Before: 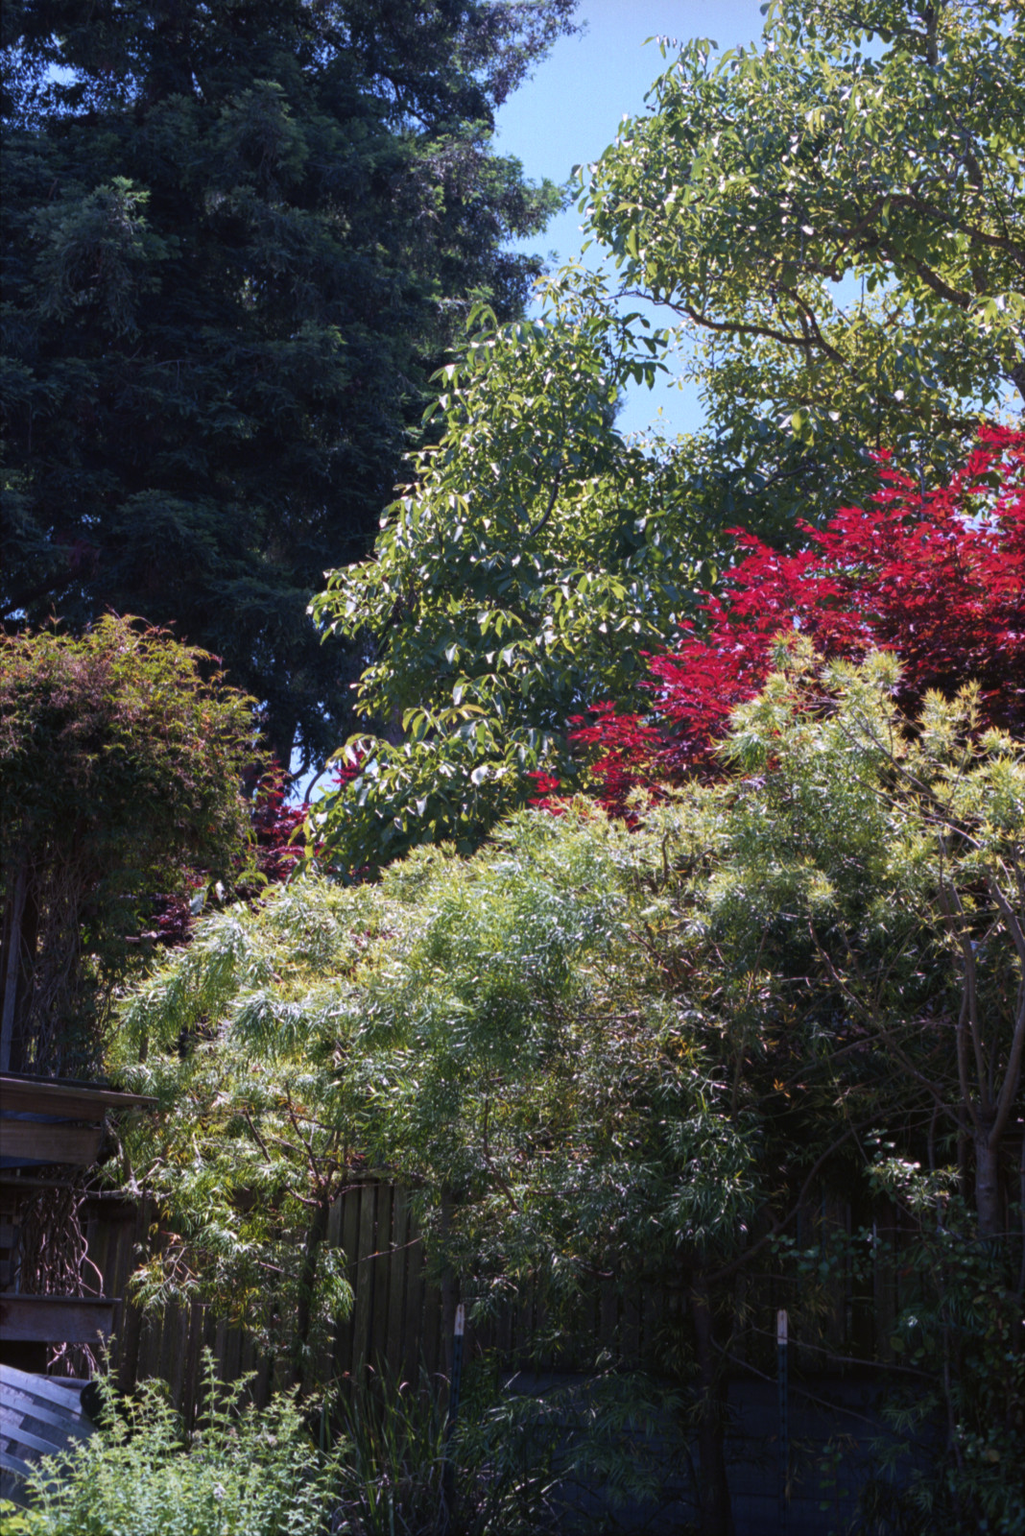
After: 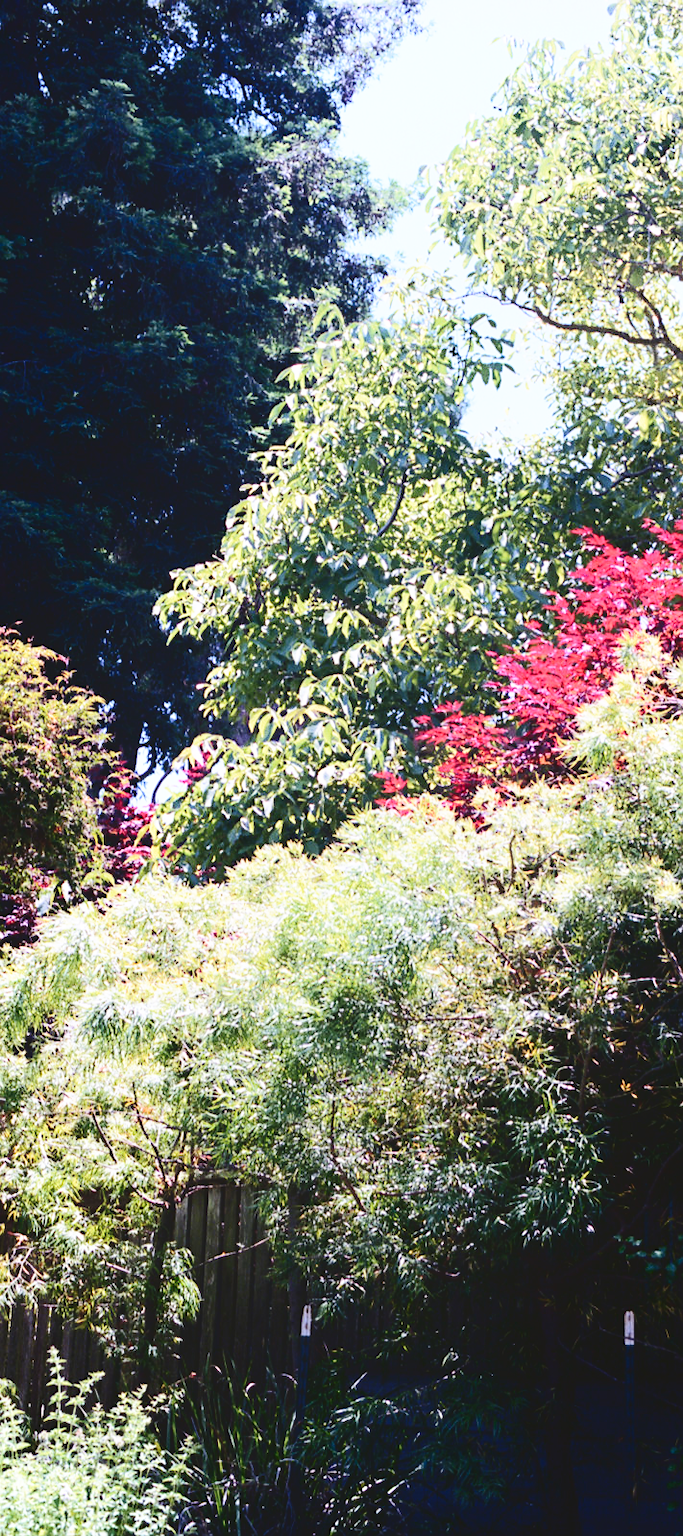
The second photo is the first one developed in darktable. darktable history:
crop and rotate: left 15.029%, right 18.214%
base curve: curves: ch0 [(0, 0) (0.028, 0.03) (0.121, 0.232) (0.46, 0.748) (0.859, 0.968) (1, 1)], exposure shift 0.572, preserve colors none
sharpen: radius 1.589, amount 0.376, threshold 1.607
tone curve: curves: ch0 [(0, 0) (0.003, 0.145) (0.011, 0.148) (0.025, 0.15) (0.044, 0.159) (0.069, 0.16) (0.1, 0.164) (0.136, 0.182) (0.177, 0.213) (0.224, 0.247) (0.277, 0.298) (0.335, 0.37) (0.399, 0.456) (0.468, 0.552) (0.543, 0.641) (0.623, 0.713) (0.709, 0.768) (0.801, 0.825) (0.898, 0.868) (1, 1)], color space Lab, independent channels, preserve colors none
exposure: exposure 0.574 EV, compensate exposure bias true, compensate highlight preservation false
shadows and highlights: shadows -60.91, white point adjustment -5.26, highlights 60.79
